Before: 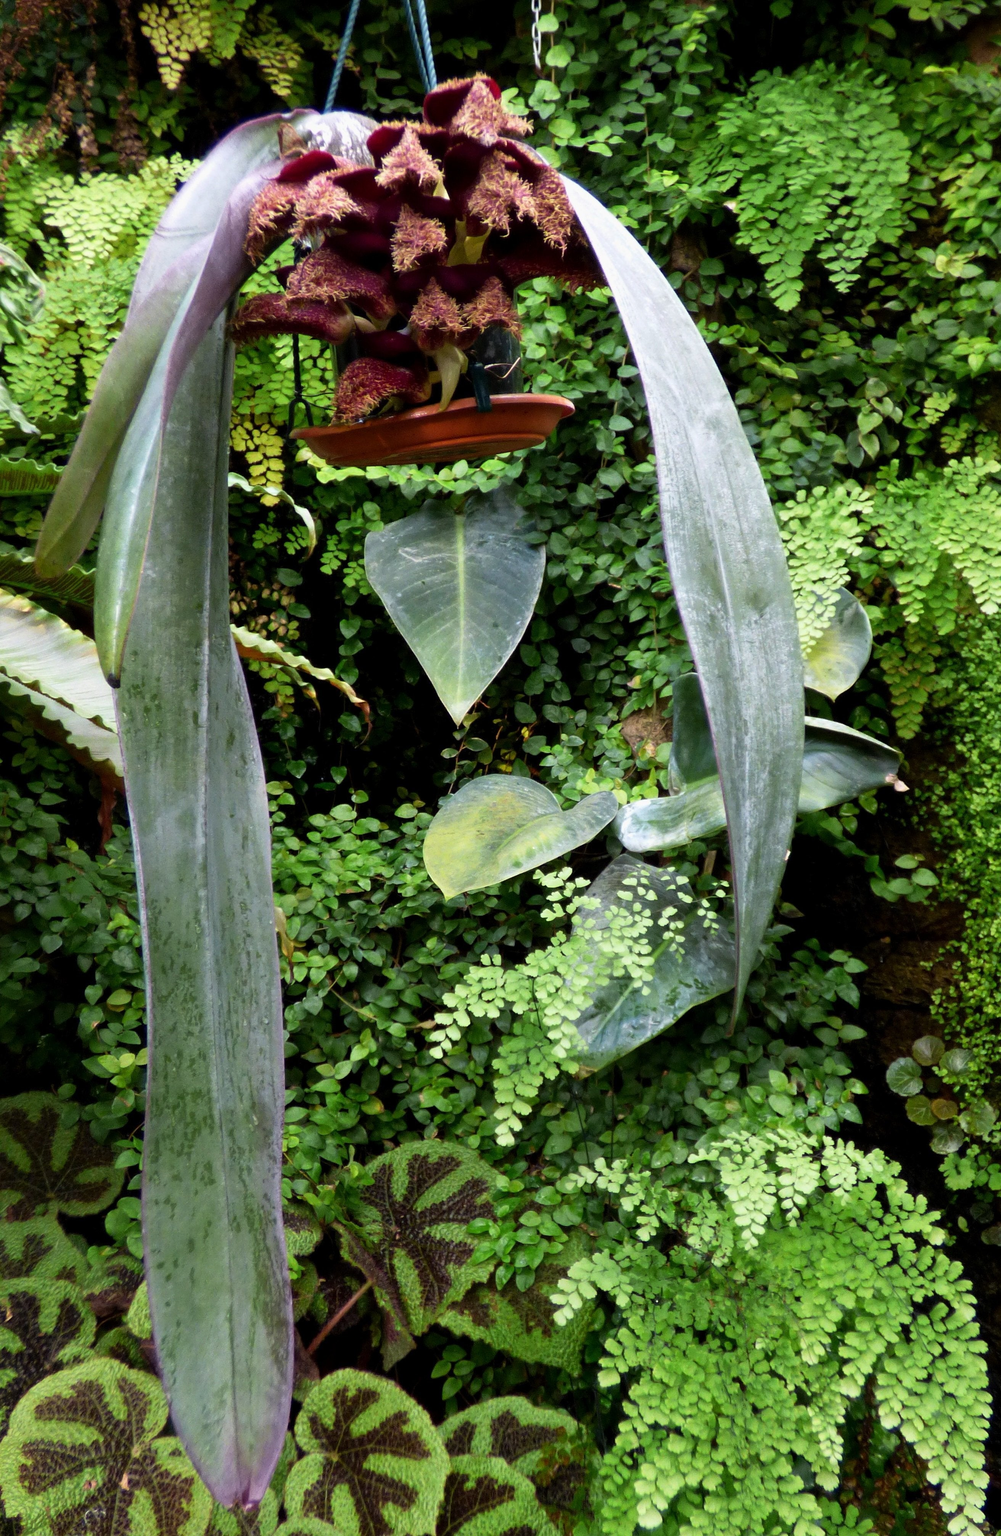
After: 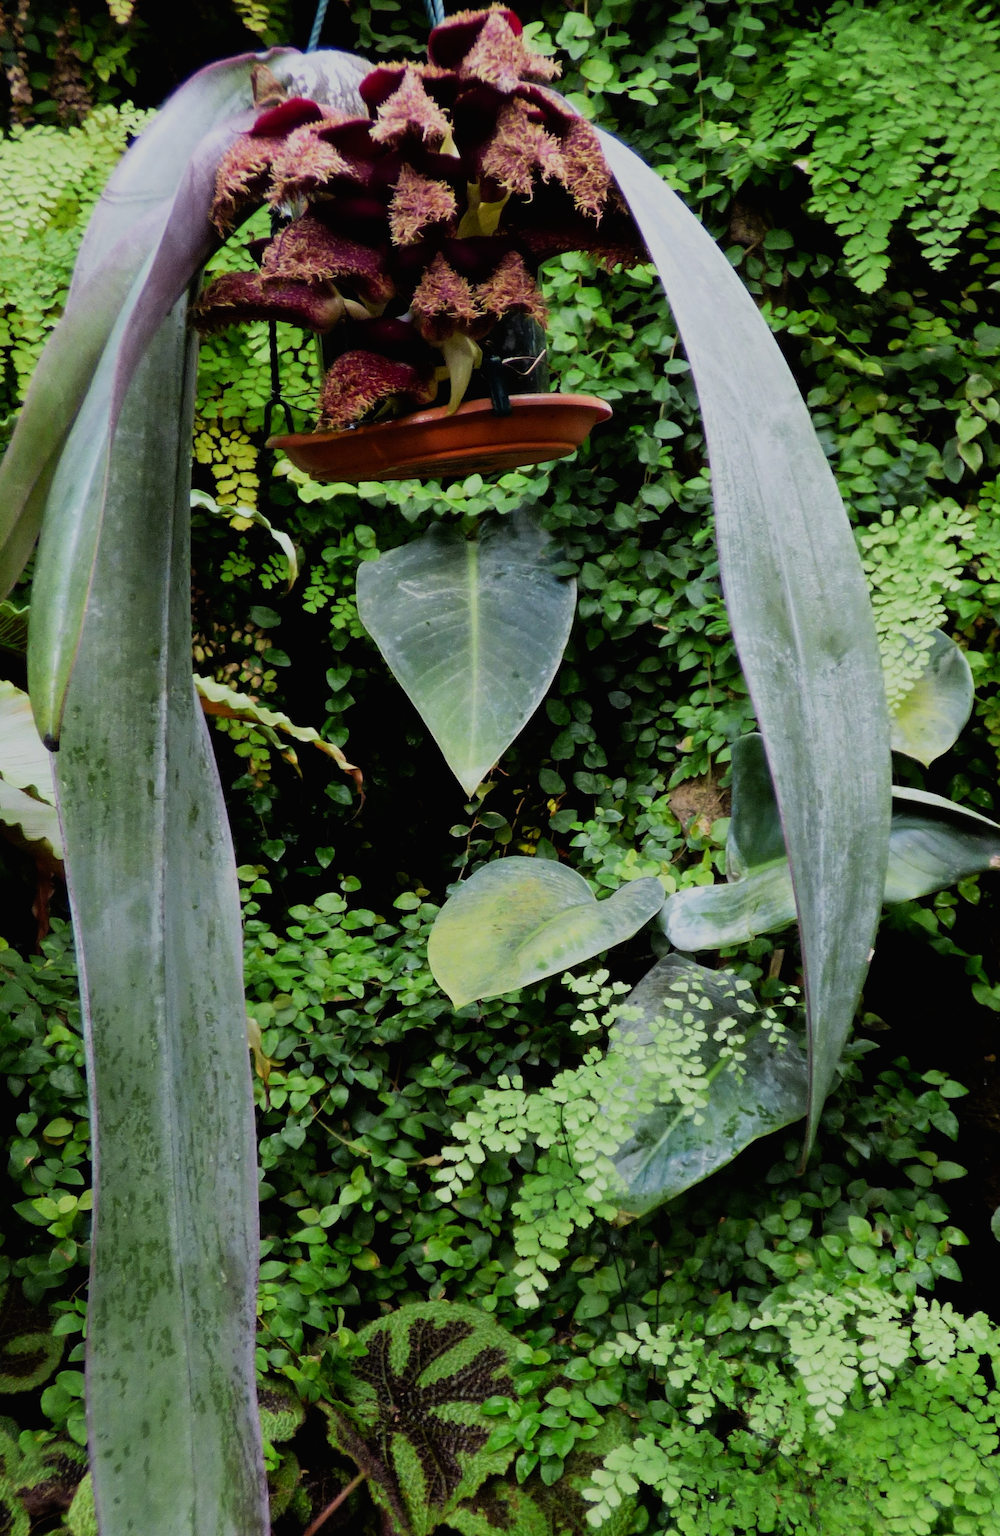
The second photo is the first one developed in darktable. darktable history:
contrast brightness saturation: contrast -0.02, brightness -0.01, saturation 0.03
crop and rotate: left 7.196%, top 4.574%, right 10.605%, bottom 13.178%
filmic rgb: black relative exposure -8.54 EV, white relative exposure 5.52 EV, hardness 3.39, contrast 1.016
white balance: red 0.978, blue 0.999
